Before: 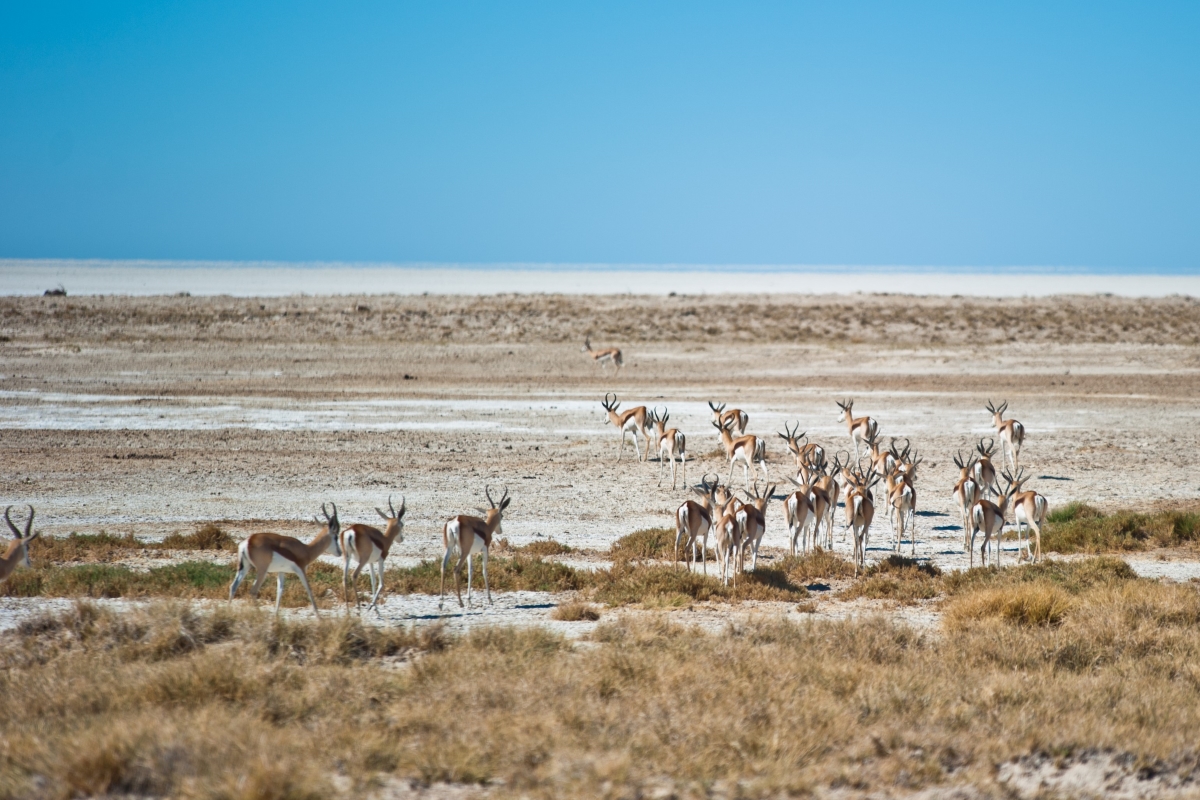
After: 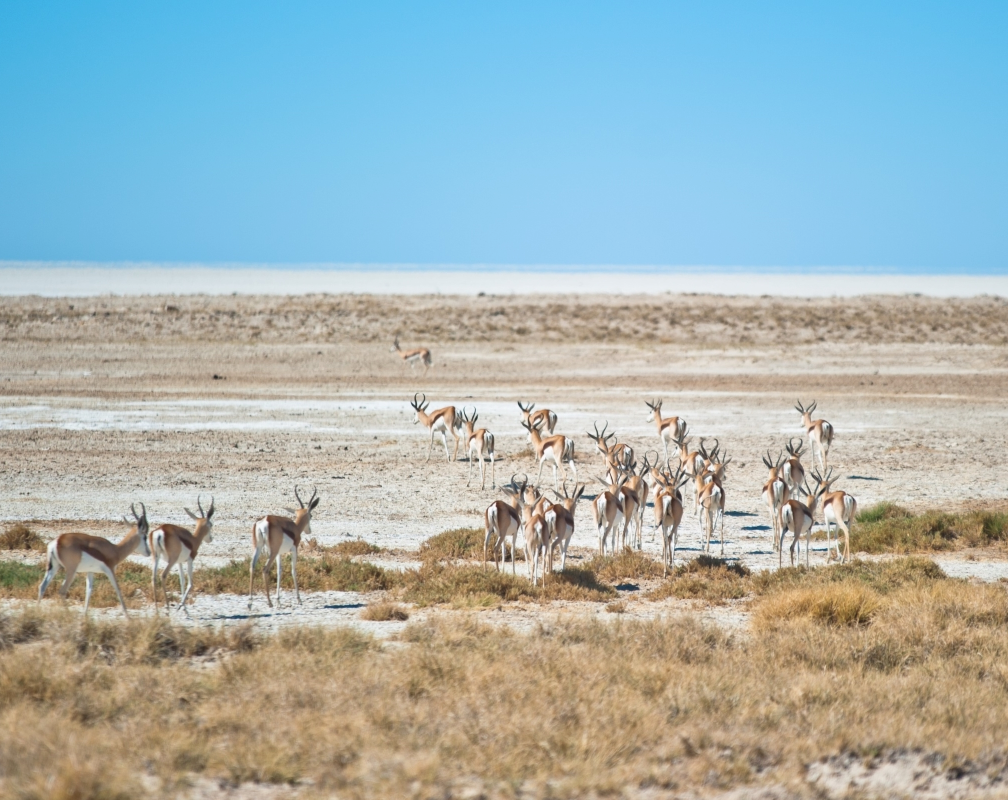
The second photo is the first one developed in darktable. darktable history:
crop: left 15.969%
contrast brightness saturation: brightness 0.141
